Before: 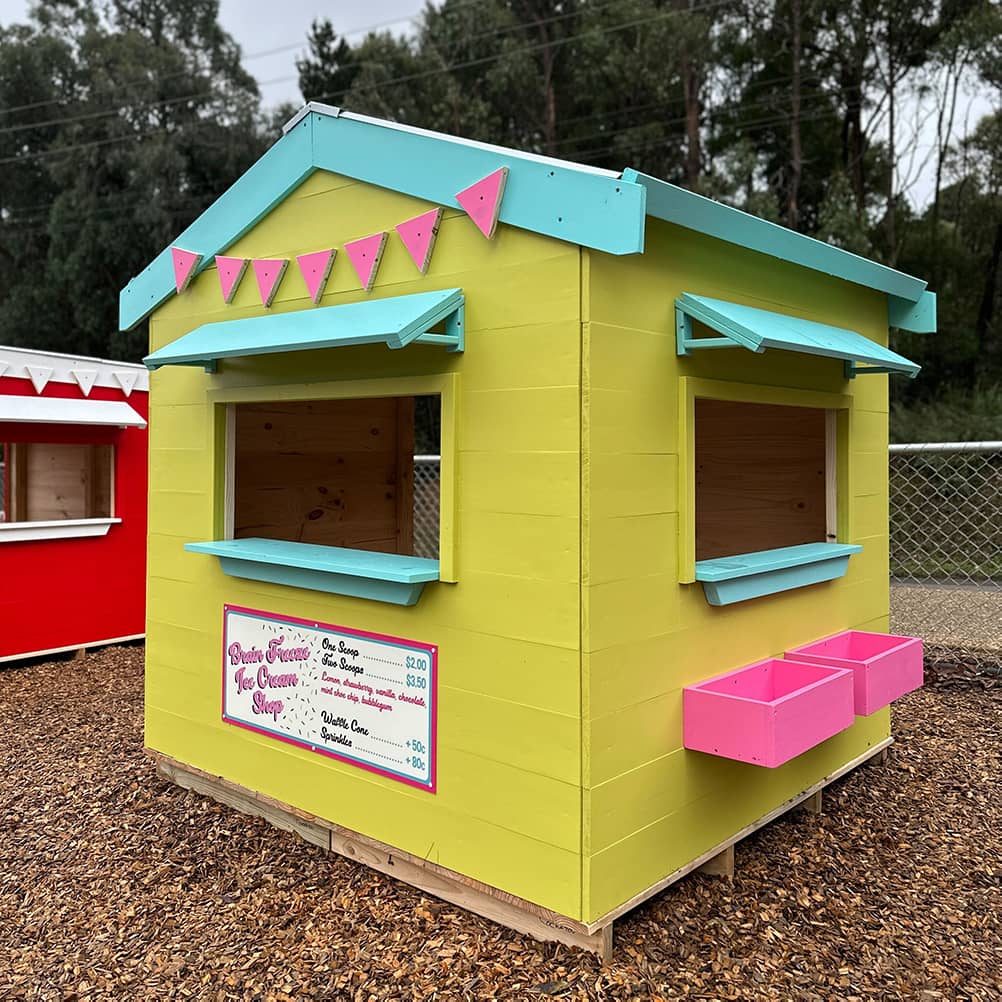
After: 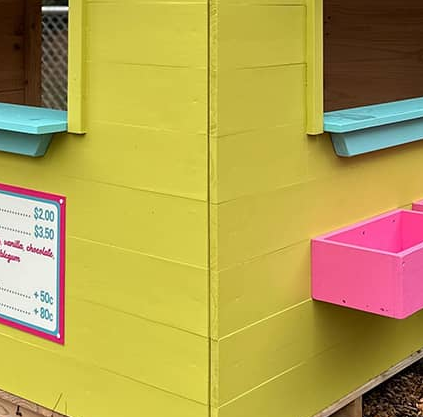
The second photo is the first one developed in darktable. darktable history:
crop: left 37.179%, top 44.836%, right 20.588%, bottom 13.514%
